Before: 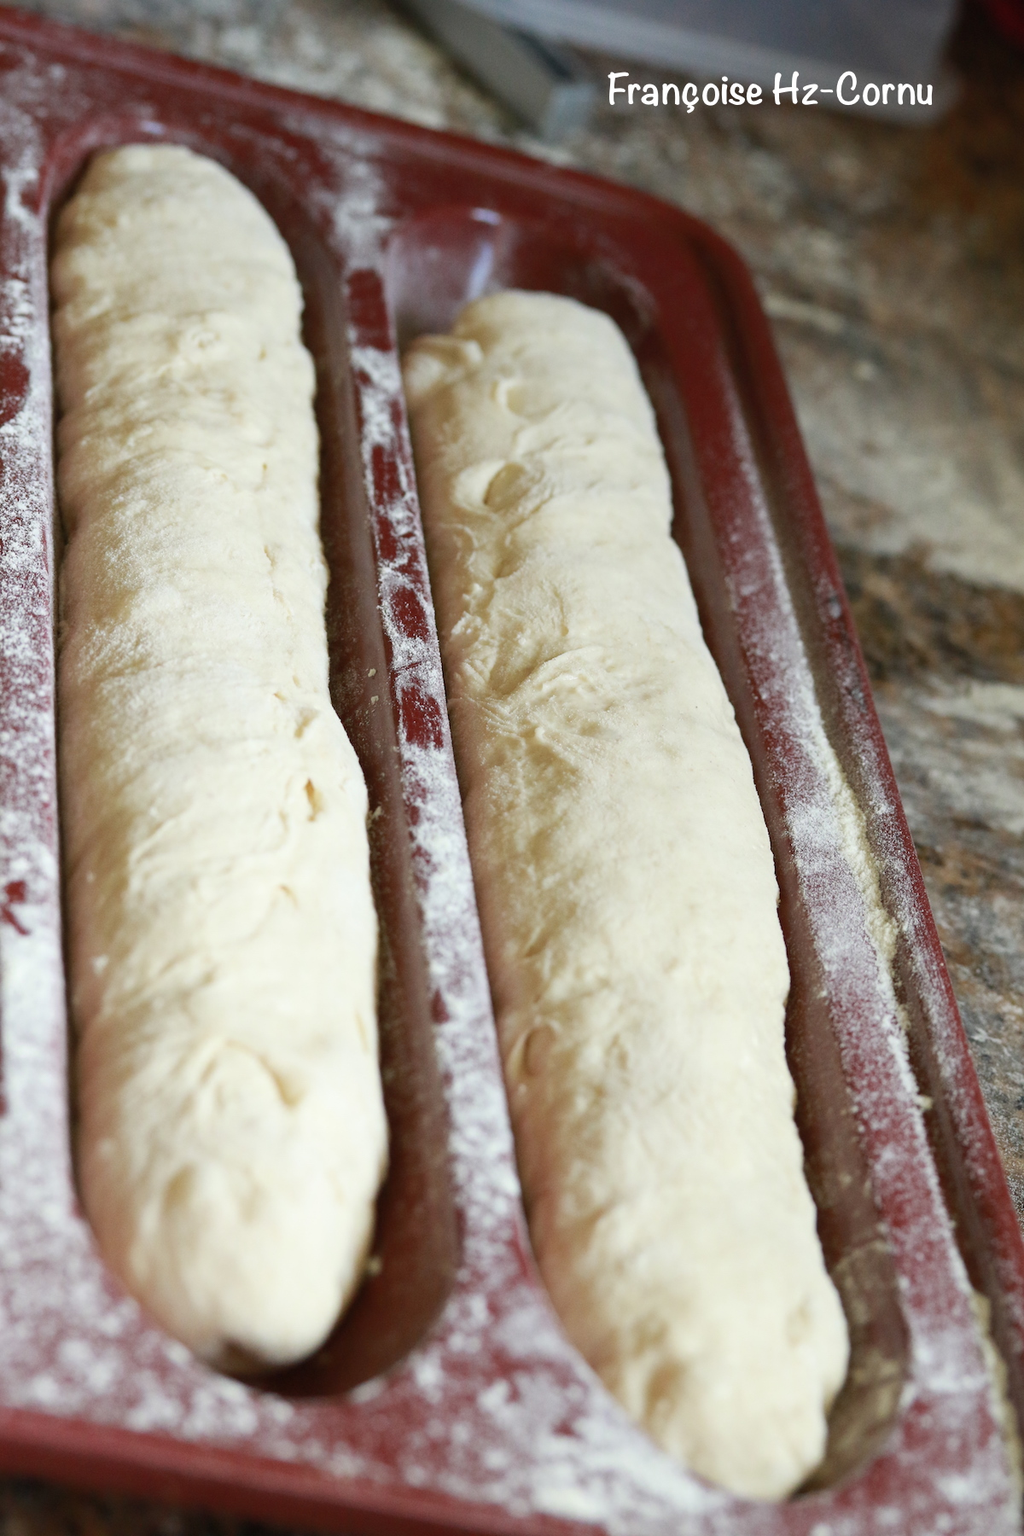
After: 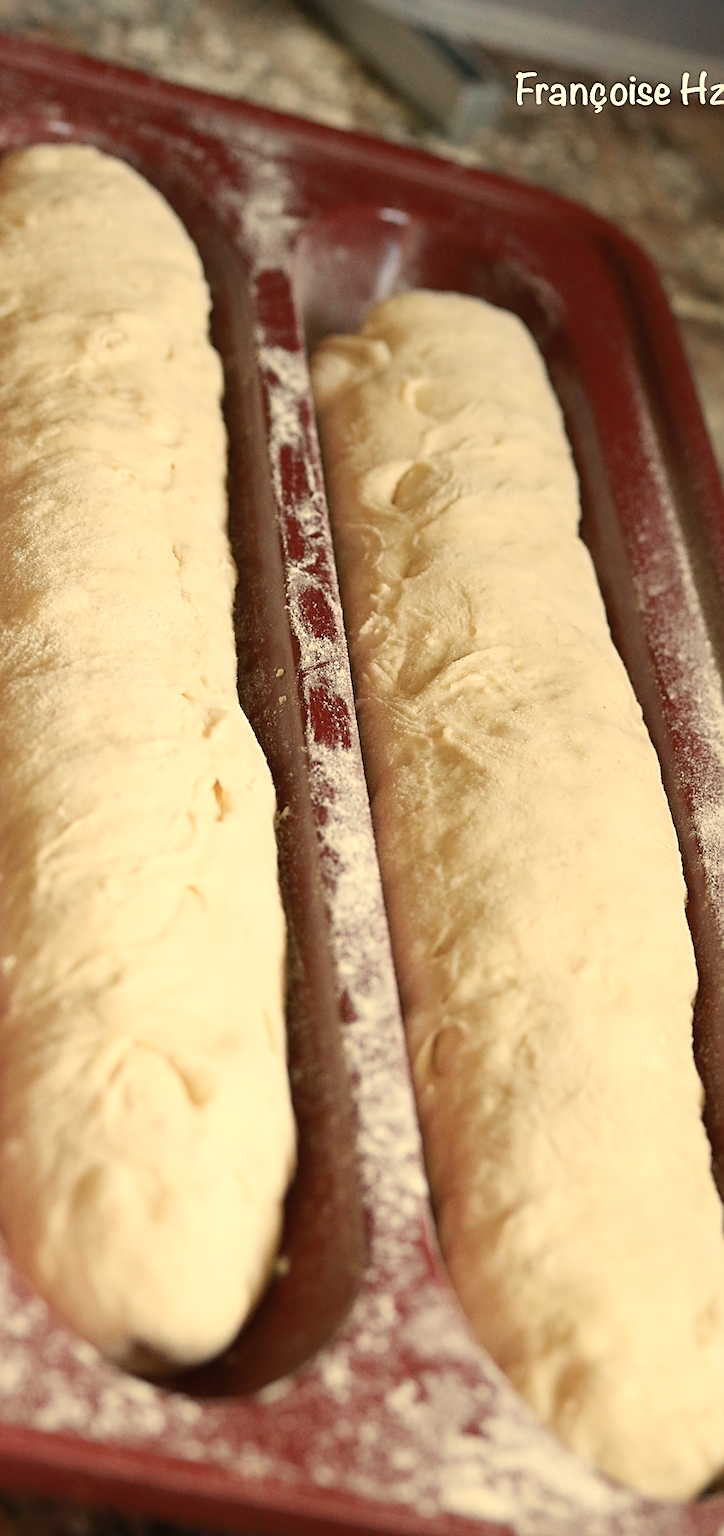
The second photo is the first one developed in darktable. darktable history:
sharpen: on, module defaults
white balance: red 1.138, green 0.996, blue 0.812
crop and rotate: left 9.061%, right 20.142%
